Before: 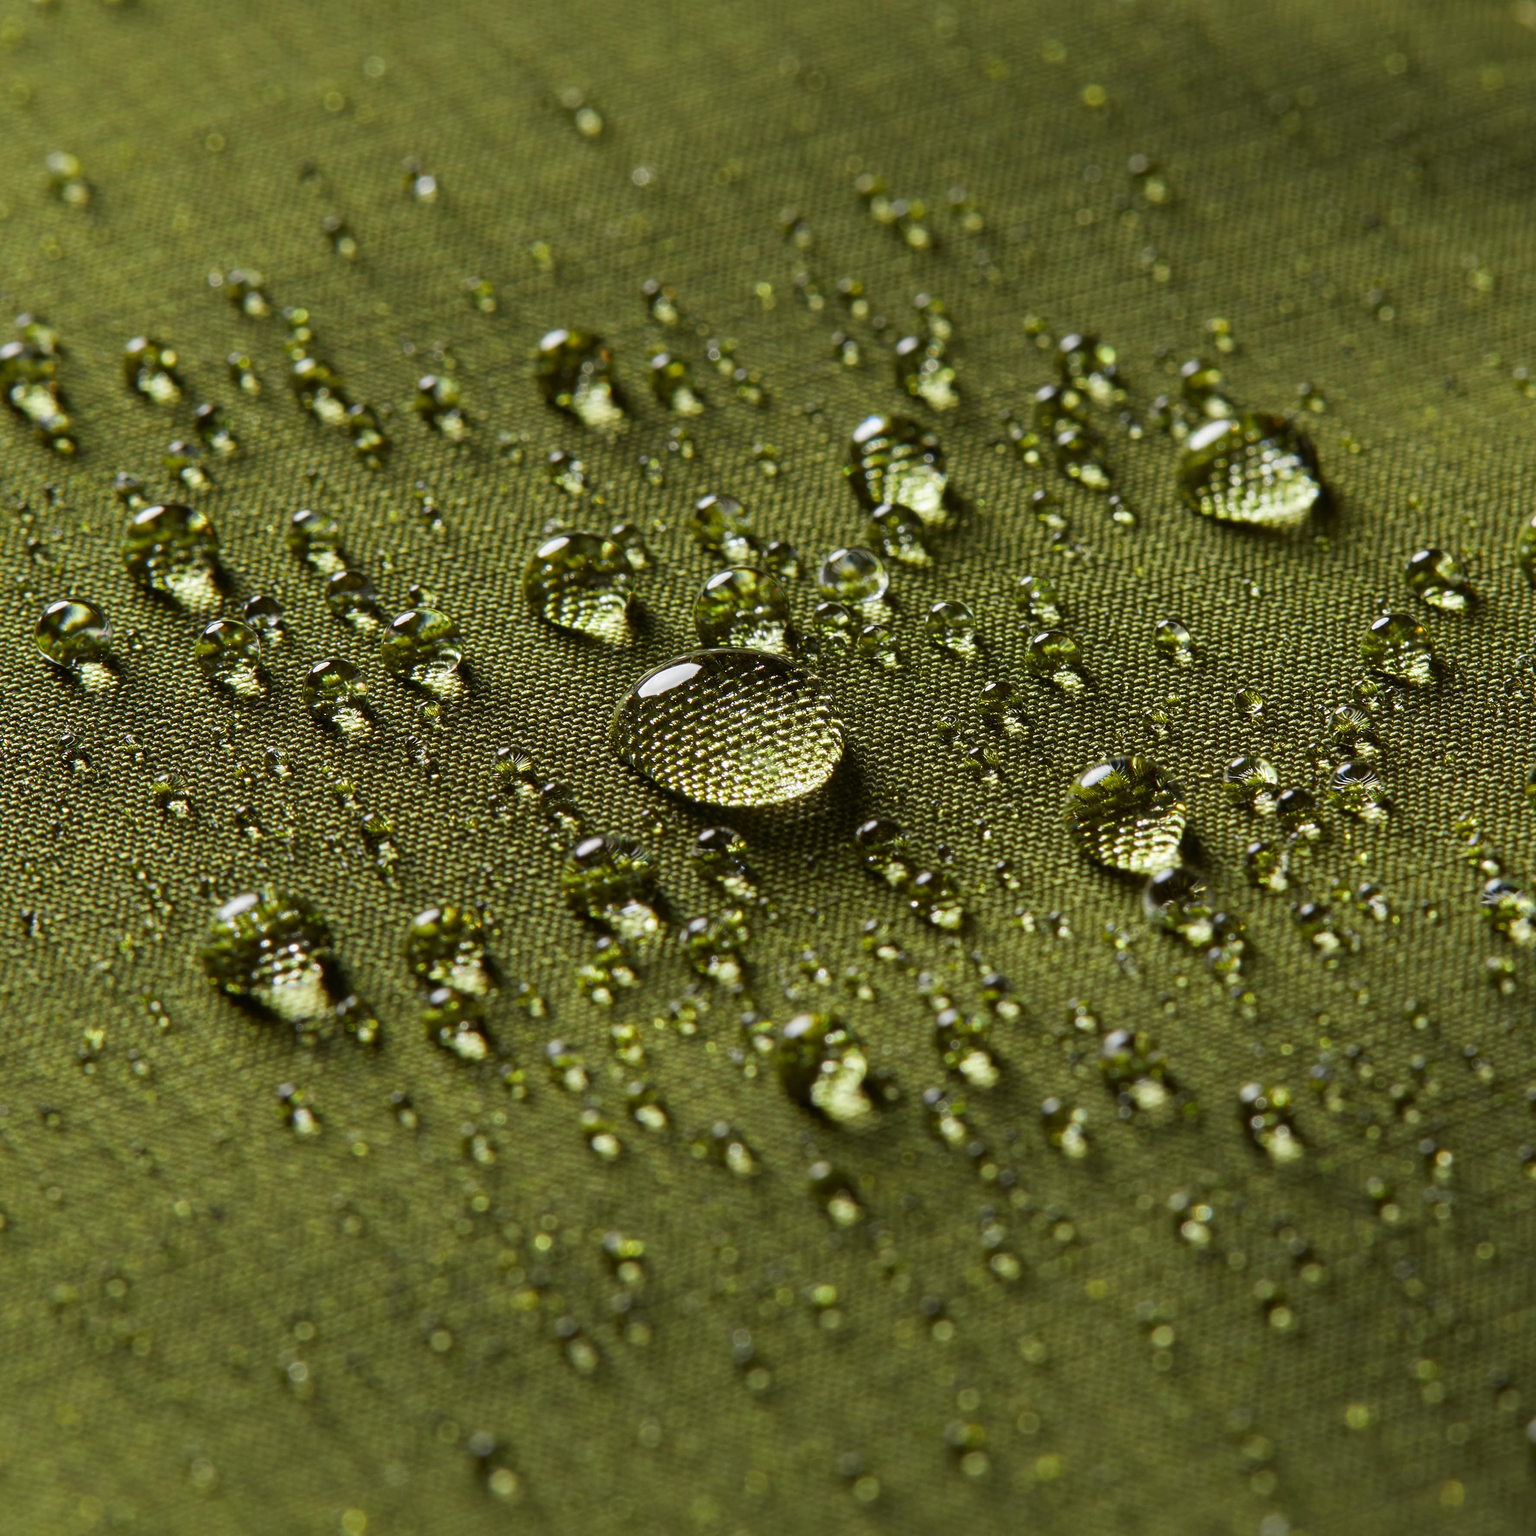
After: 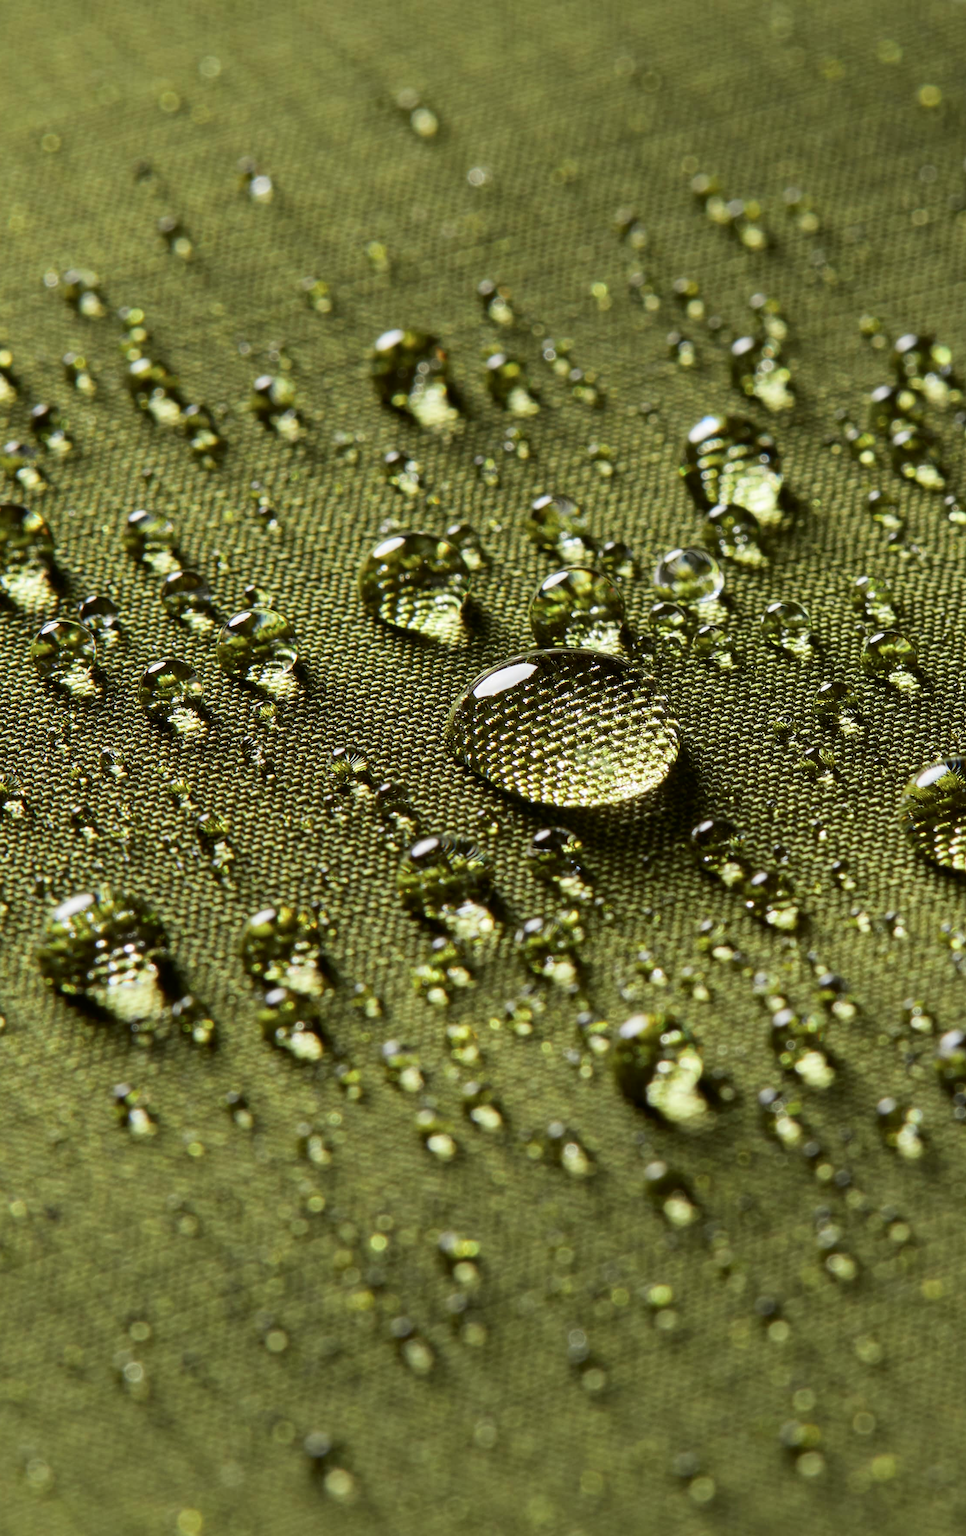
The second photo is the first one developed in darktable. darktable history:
tone curve: curves: ch0 [(0, 0) (0.004, 0.001) (0.133, 0.112) (0.325, 0.362) (0.832, 0.893) (1, 1)], color space Lab, independent channels, preserve colors none
crop: left 10.742%, right 26.315%
